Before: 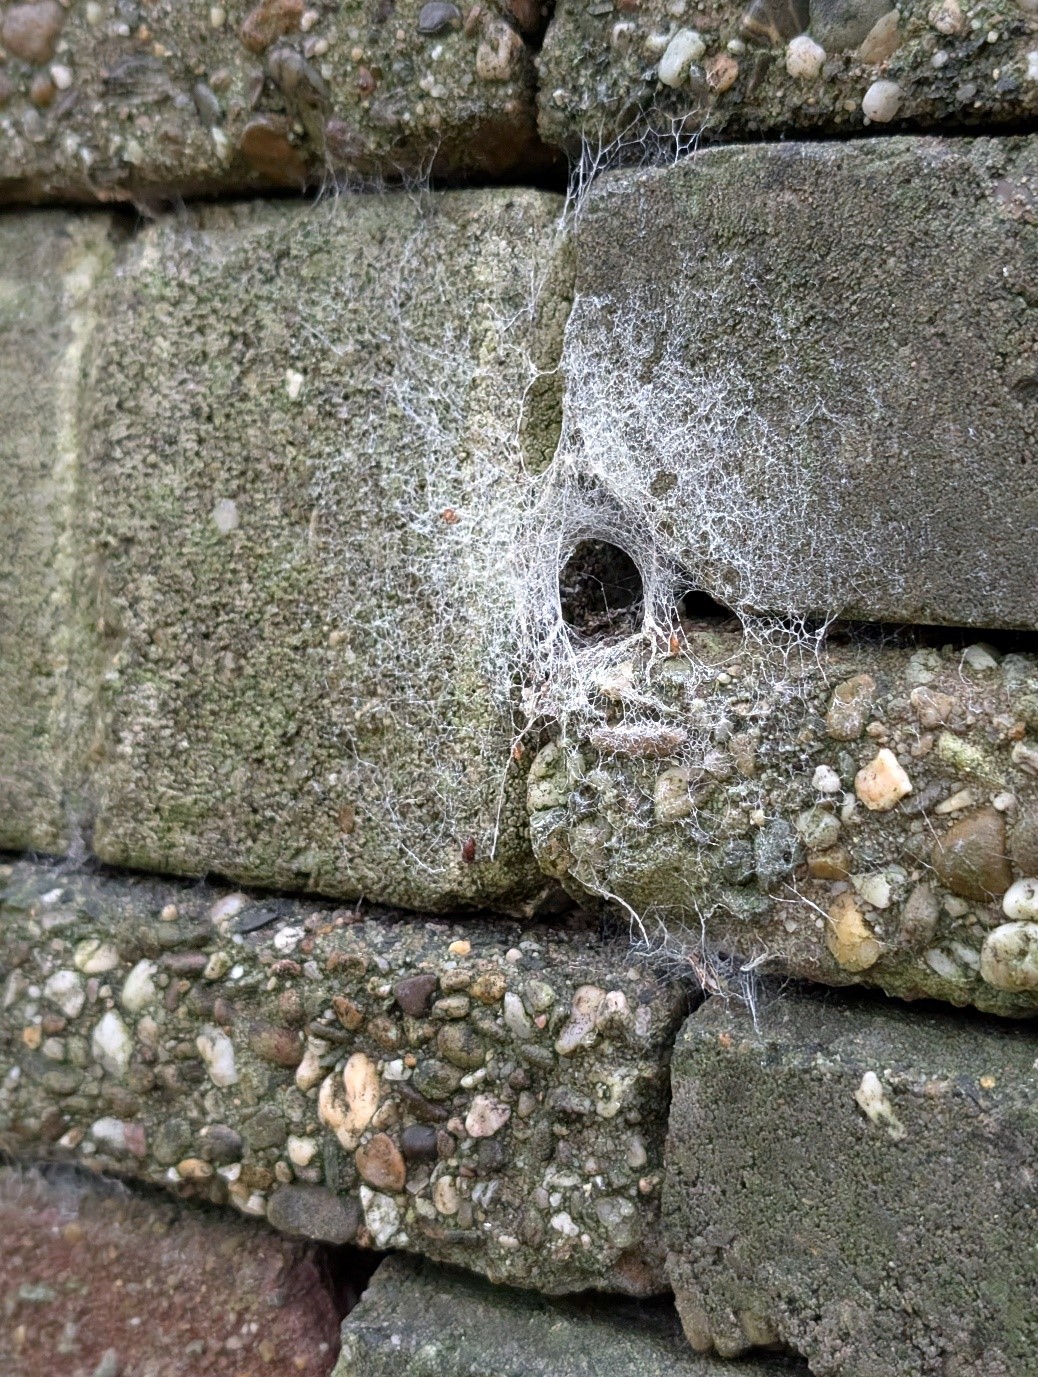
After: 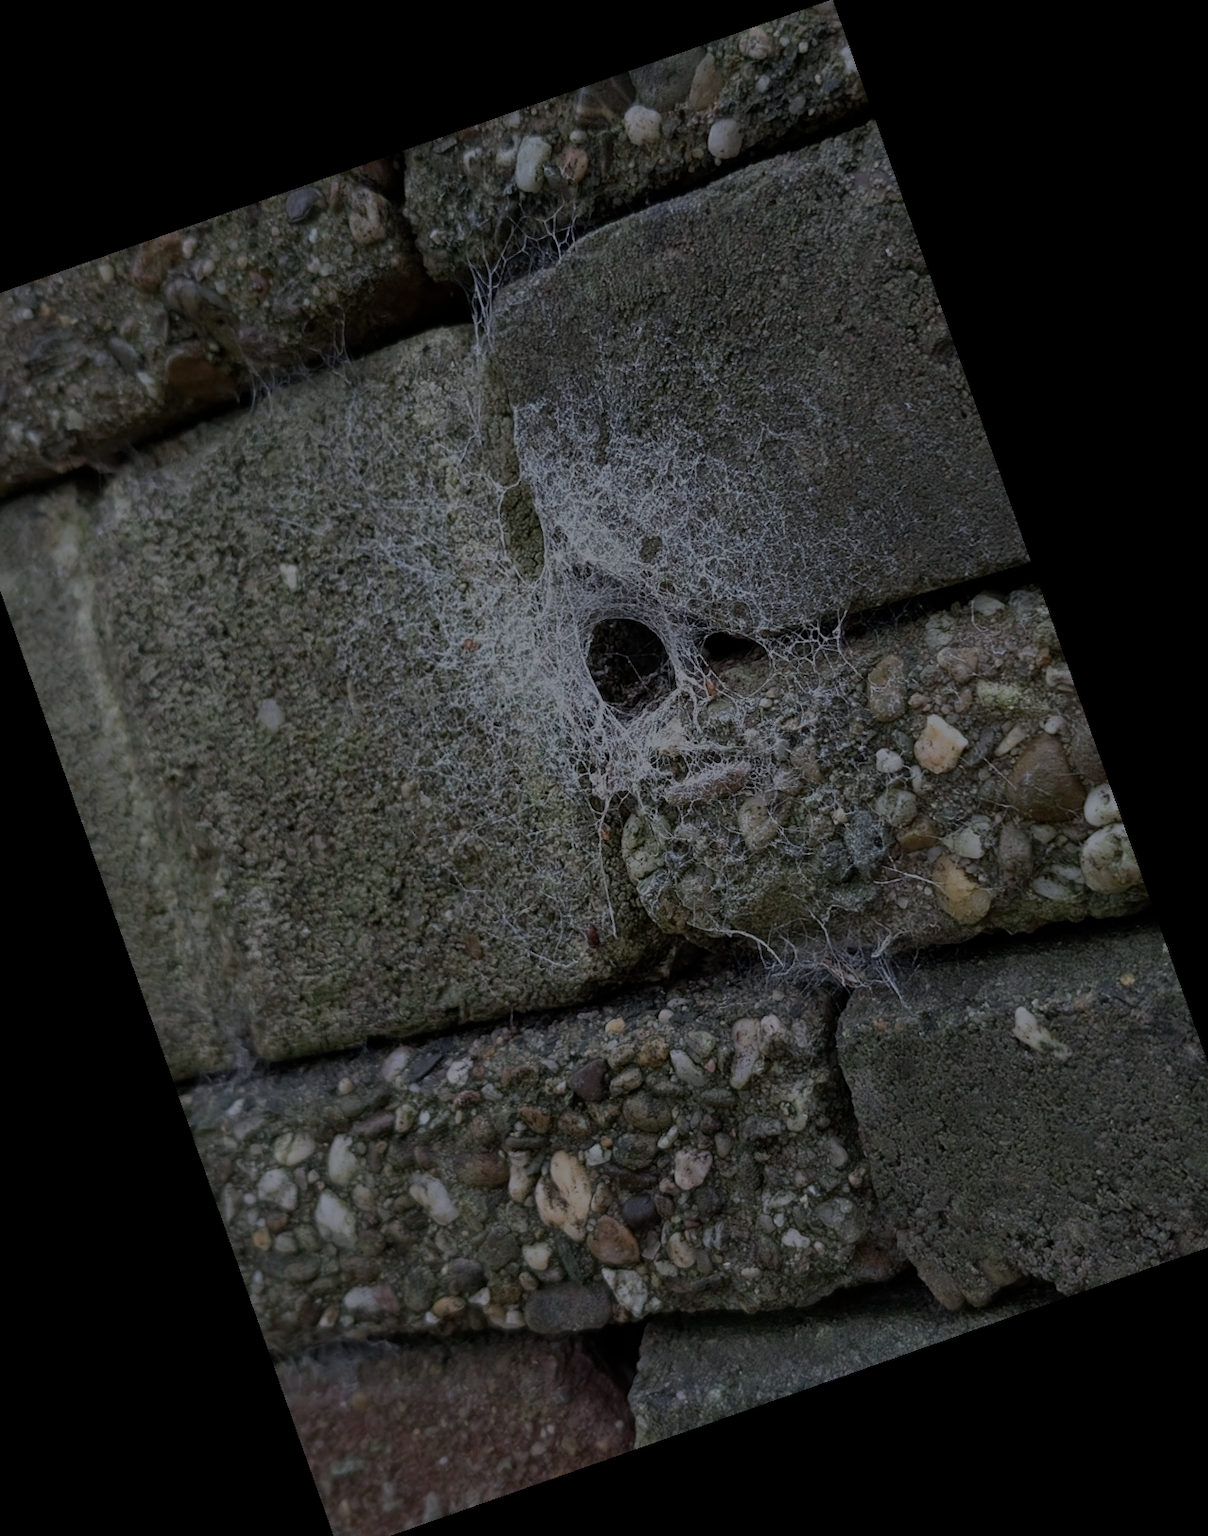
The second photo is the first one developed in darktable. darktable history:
contrast brightness saturation: saturation -0.1
exposure: exposure -2.002 EV, compensate highlight preservation false
crop and rotate: angle 19.43°, left 6.812%, right 4.125%, bottom 1.087%
white balance: red 0.974, blue 1.044
